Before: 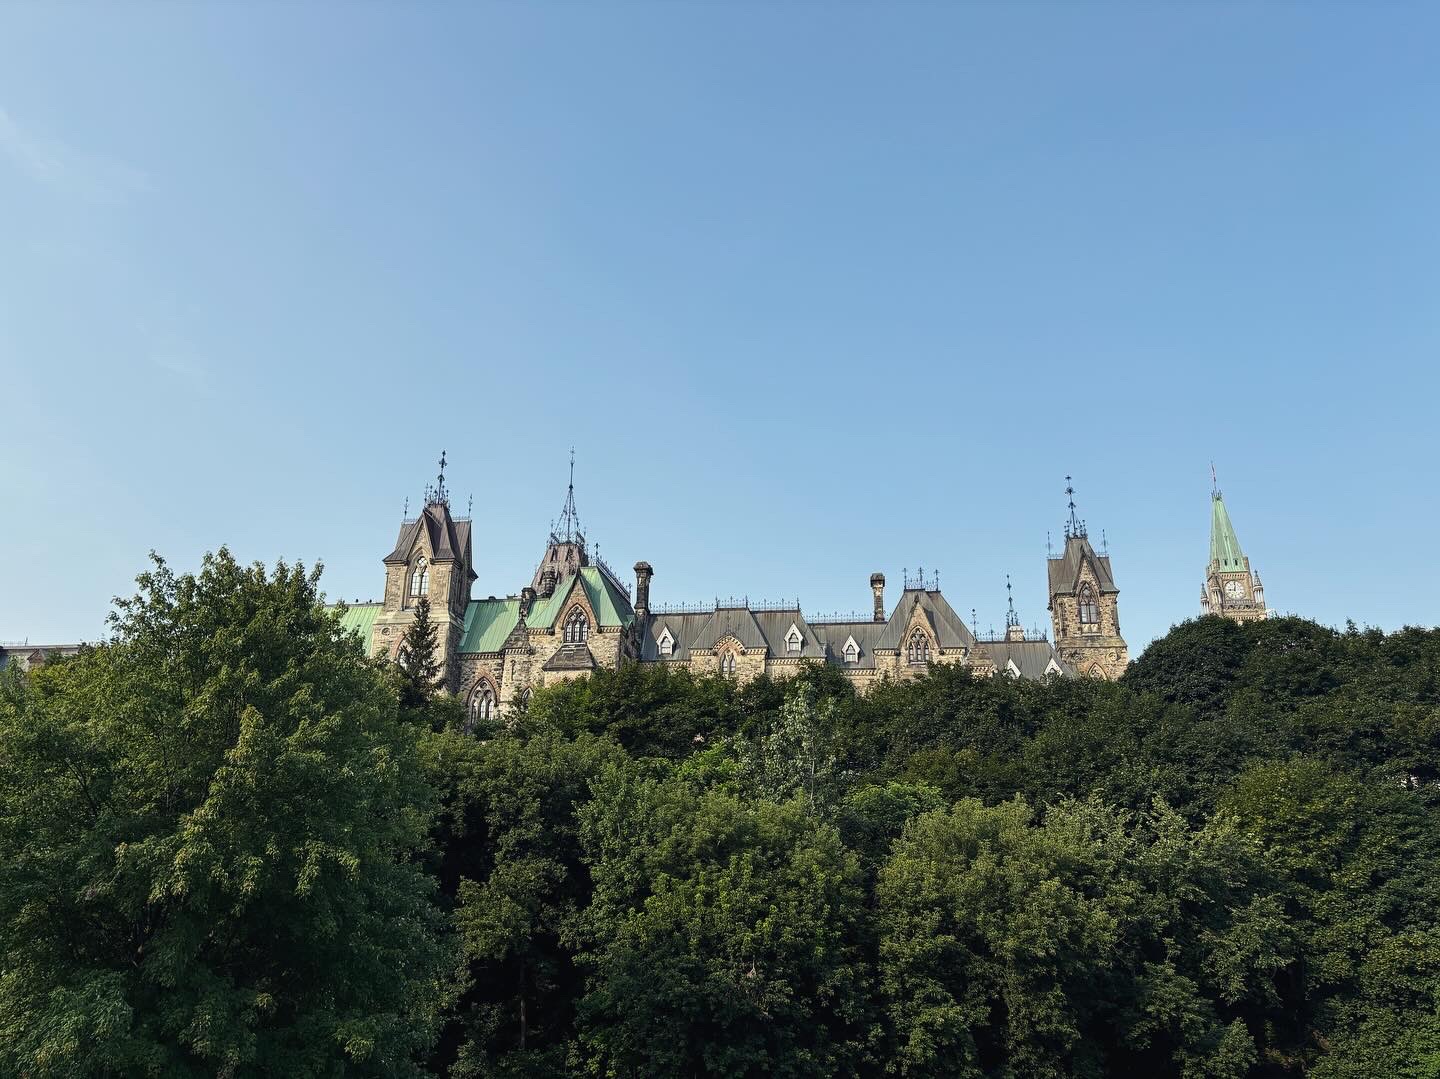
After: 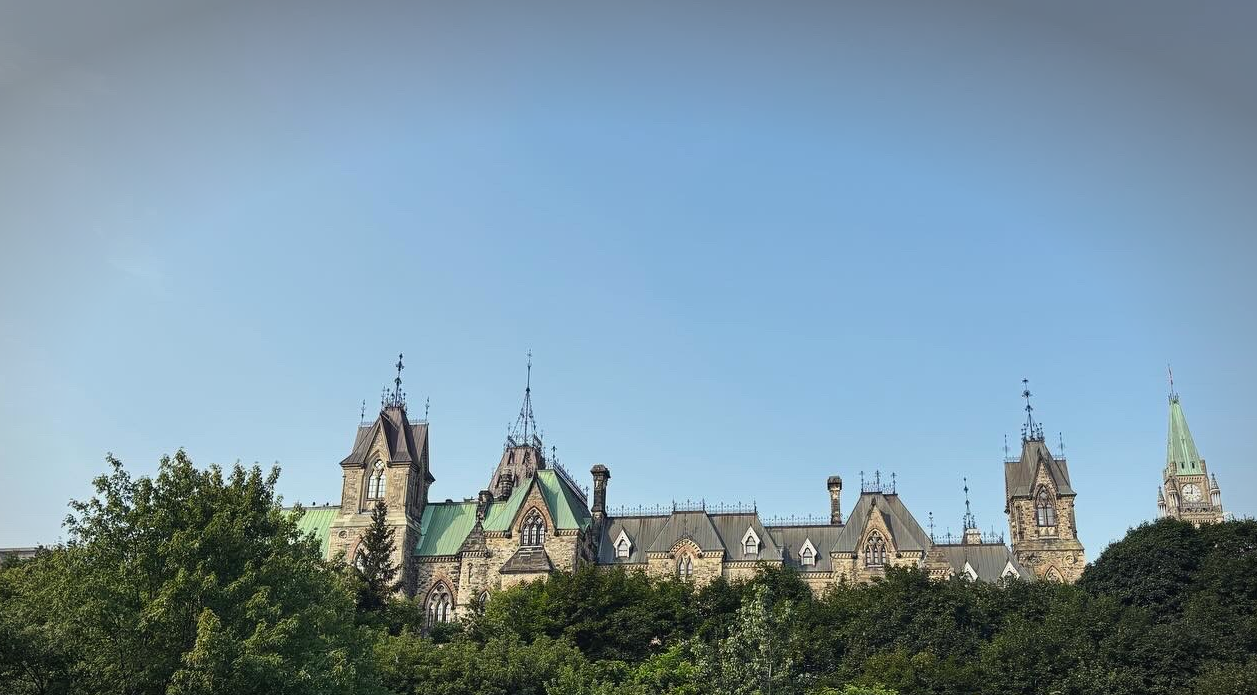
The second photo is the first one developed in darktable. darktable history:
vignetting: fall-off start 87.08%, center (-0.028, 0.238), automatic ratio true
contrast brightness saturation: contrast -0.02, brightness -0.007, saturation 0.045
crop: left 3.024%, top 9.004%, right 9.663%, bottom 26.538%
